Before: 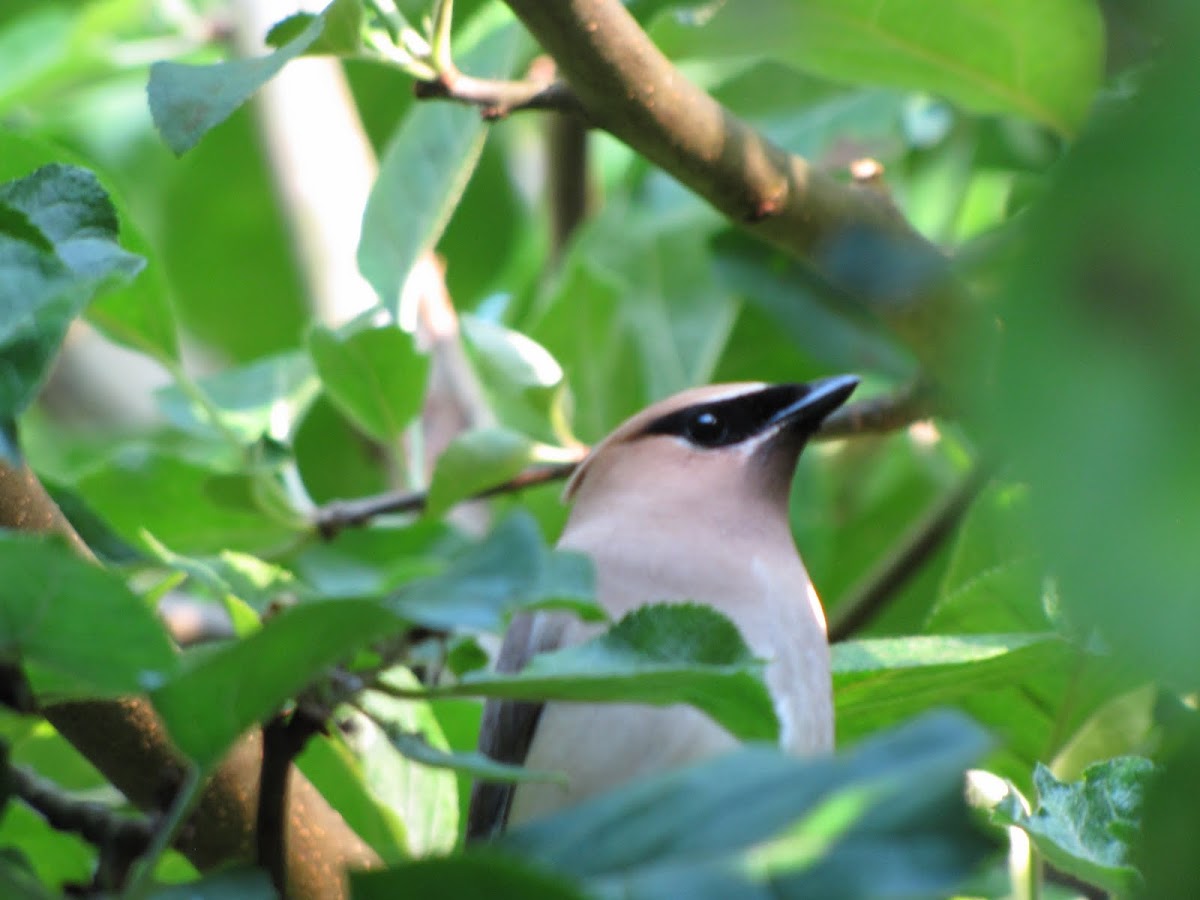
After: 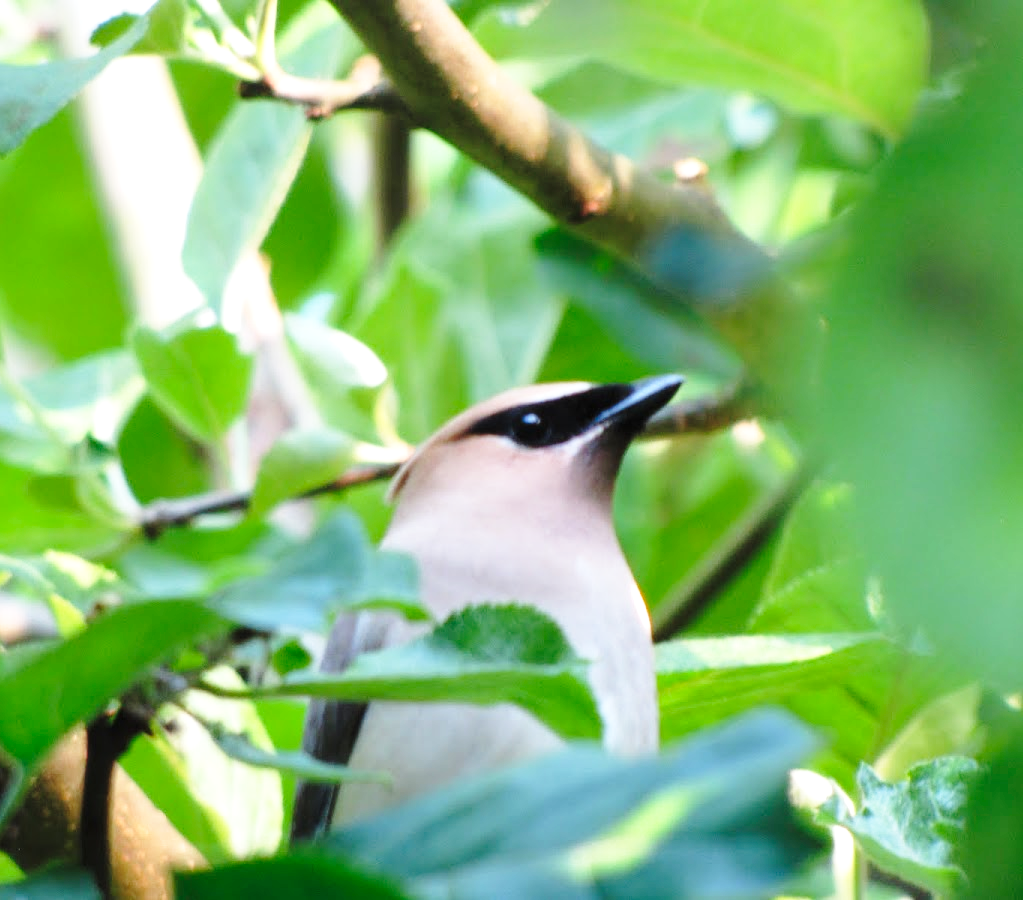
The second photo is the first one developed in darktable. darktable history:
base curve: curves: ch0 [(0, 0) (0.028, 0.03) (0.121, 0.232) (0.46, 0.748) (0.859, 0.968) (1, 1)], preserve colors none
levels: levels [0, 0.492, 0.984]
crop and rotate: left 14.708%
